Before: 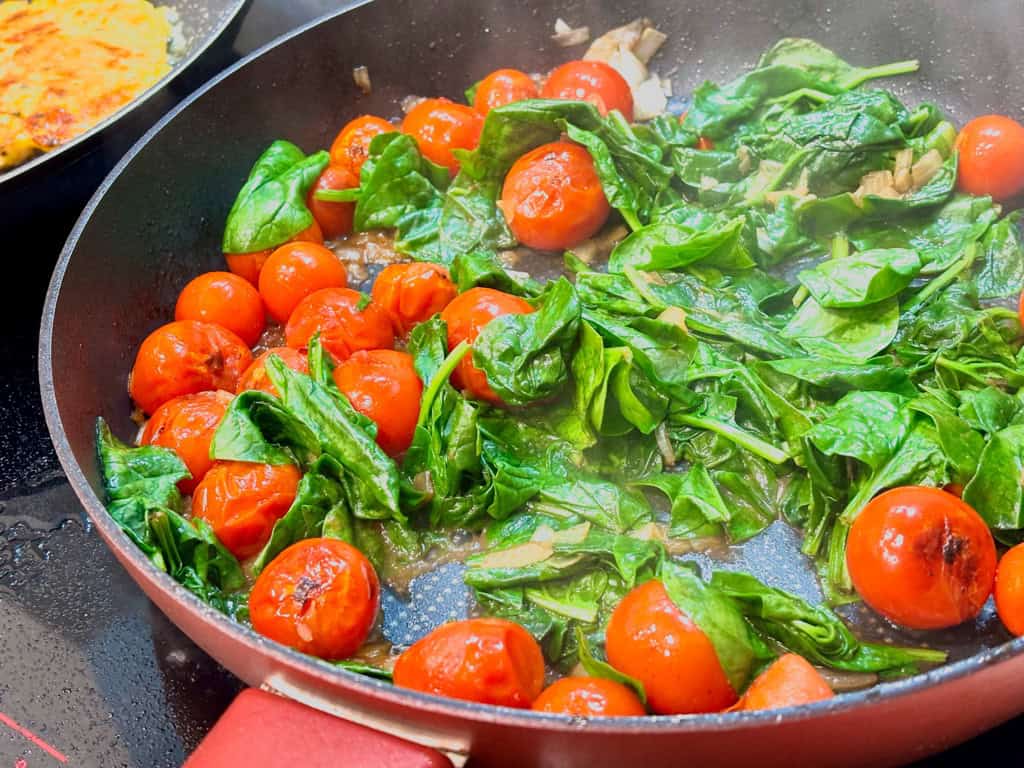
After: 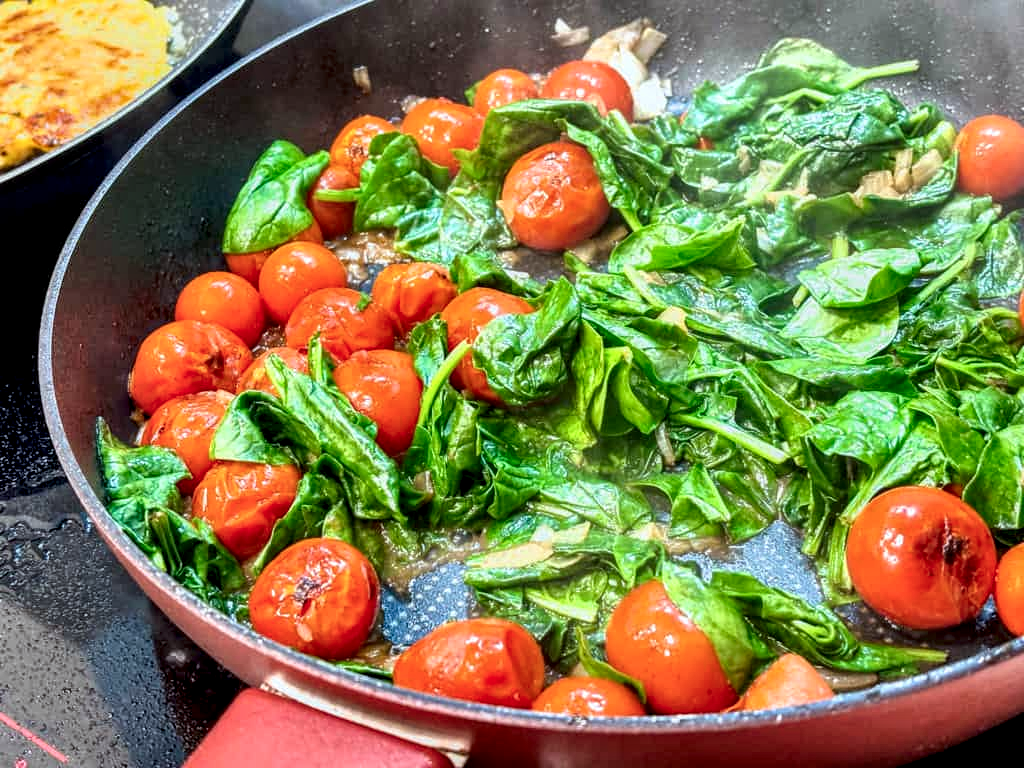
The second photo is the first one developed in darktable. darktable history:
color calibration: output R [1.003, 0.027, -0.041, 0], output G [-0.018, 1.043, -0.038, 0], output B [0.071, -0.086, 1.017, 0], illuminant as shot in camera, x 0.359, y 0.362, temperature 4570.54 K
shadows and highlights: low approximation 0.01, soften with gaussian
local contrast: highlights 79%, shadows 56%, detail 175%, midtone range 0.428
